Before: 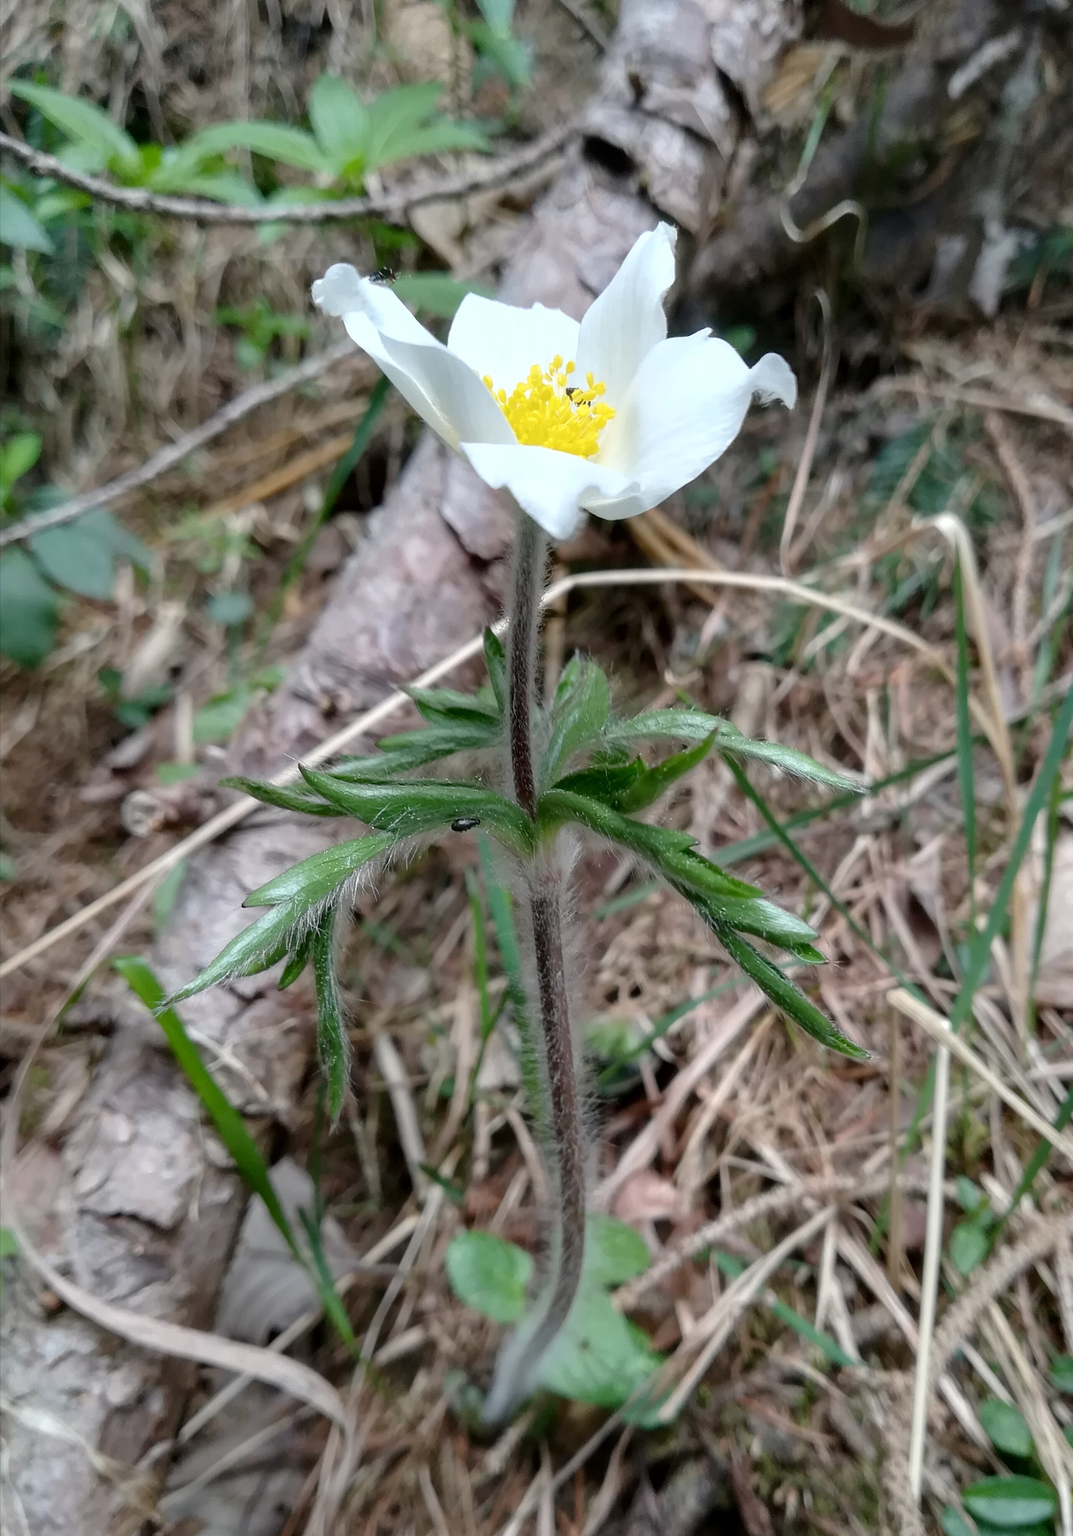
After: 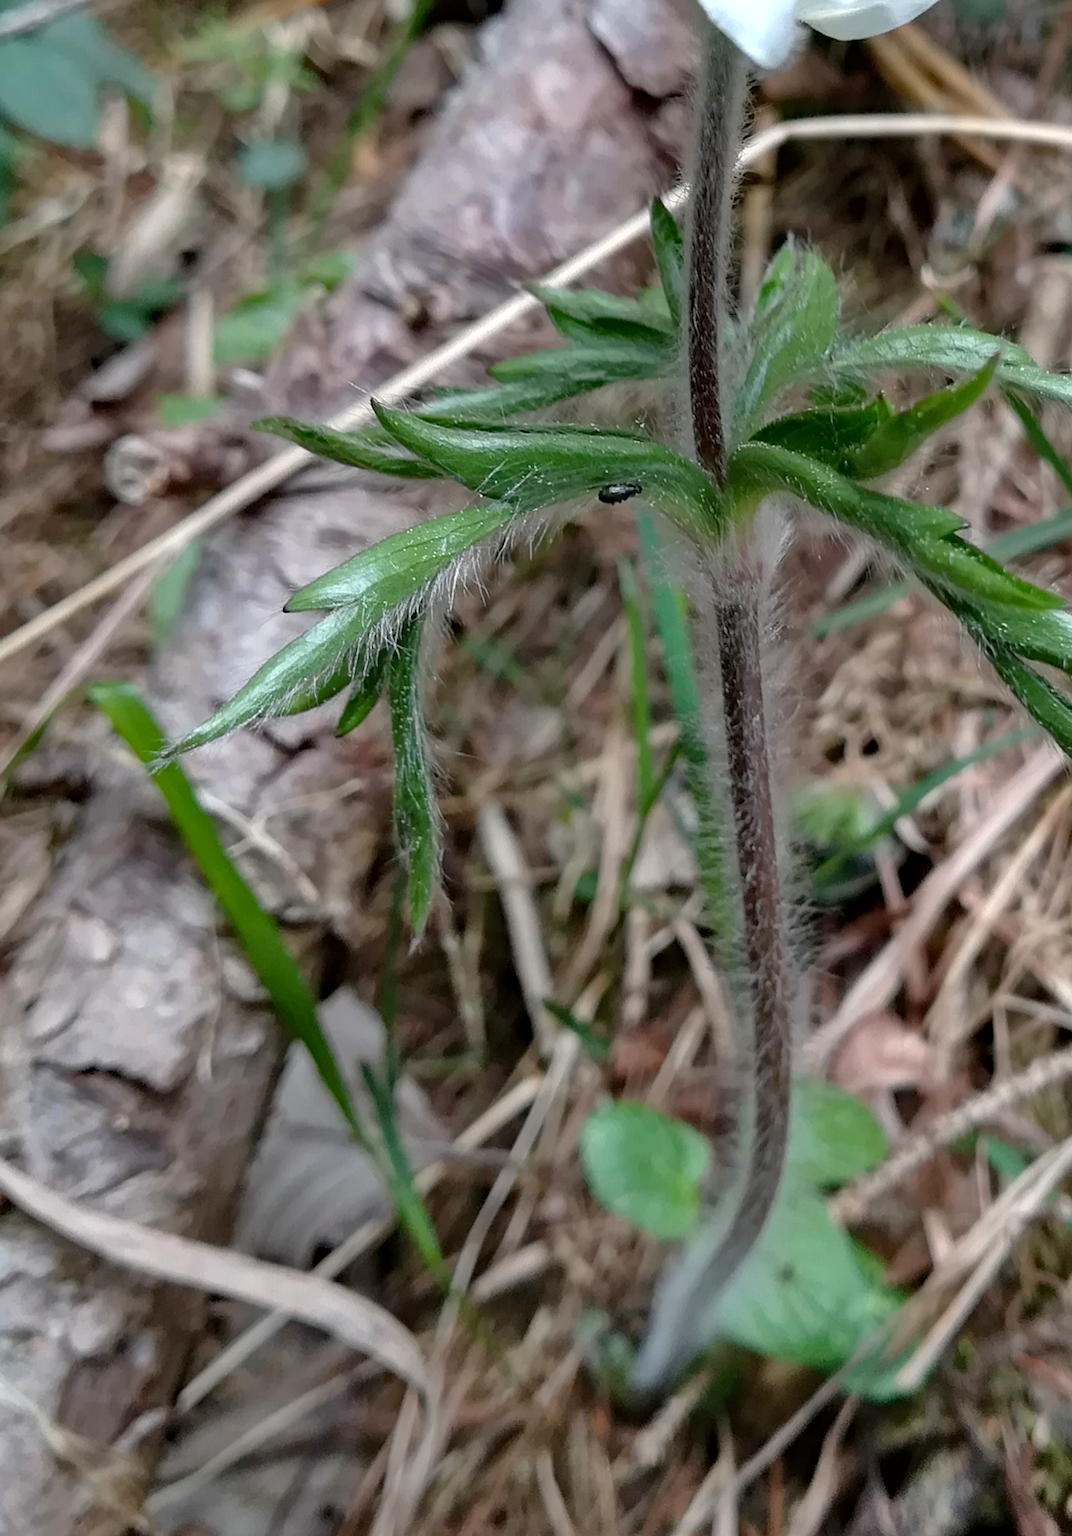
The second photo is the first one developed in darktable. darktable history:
crop and rotate: angle -0.82°, left 3.85%, top 31.828%, right 27.992%
haze removal: compatibility mode true, adaptive false
shadows and highlights: white point adjustment 0.05, highlights color adjustment 55.9%, soften with gaussian
